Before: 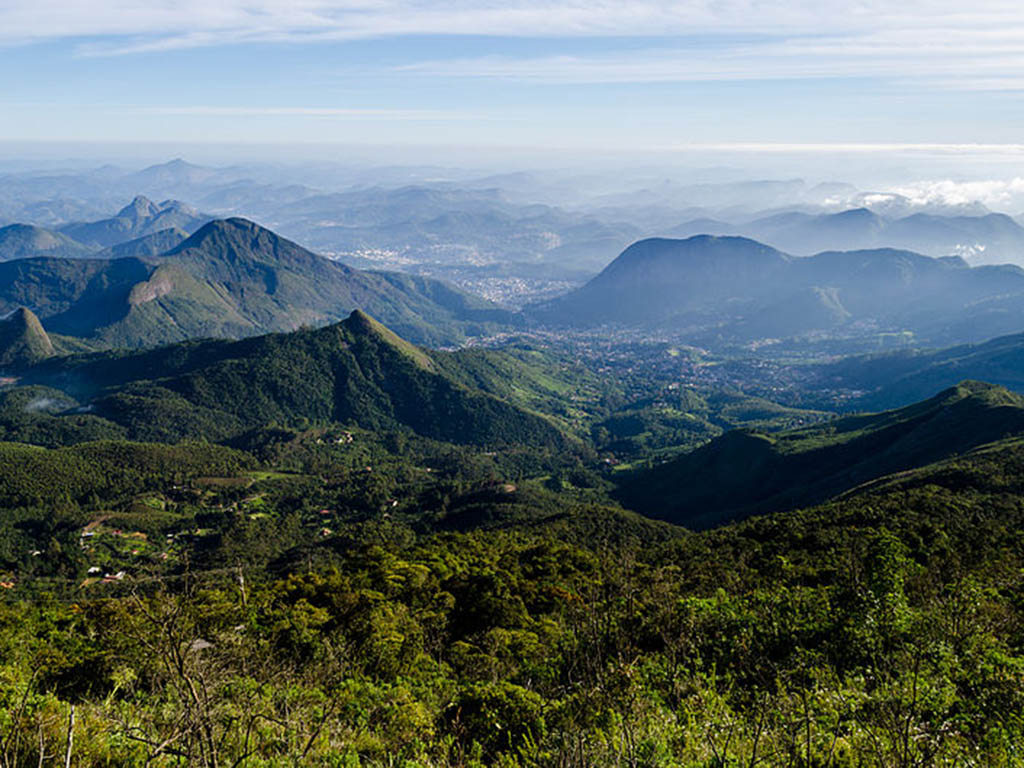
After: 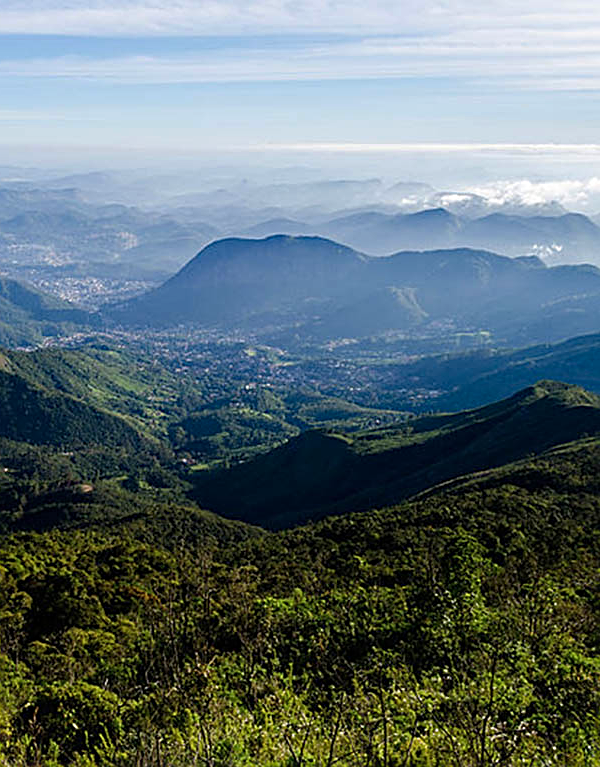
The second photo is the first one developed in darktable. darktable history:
haze removal: compatibility mode true, adaptive false
crop: left 41.402%
sharpen: on, module defaults
